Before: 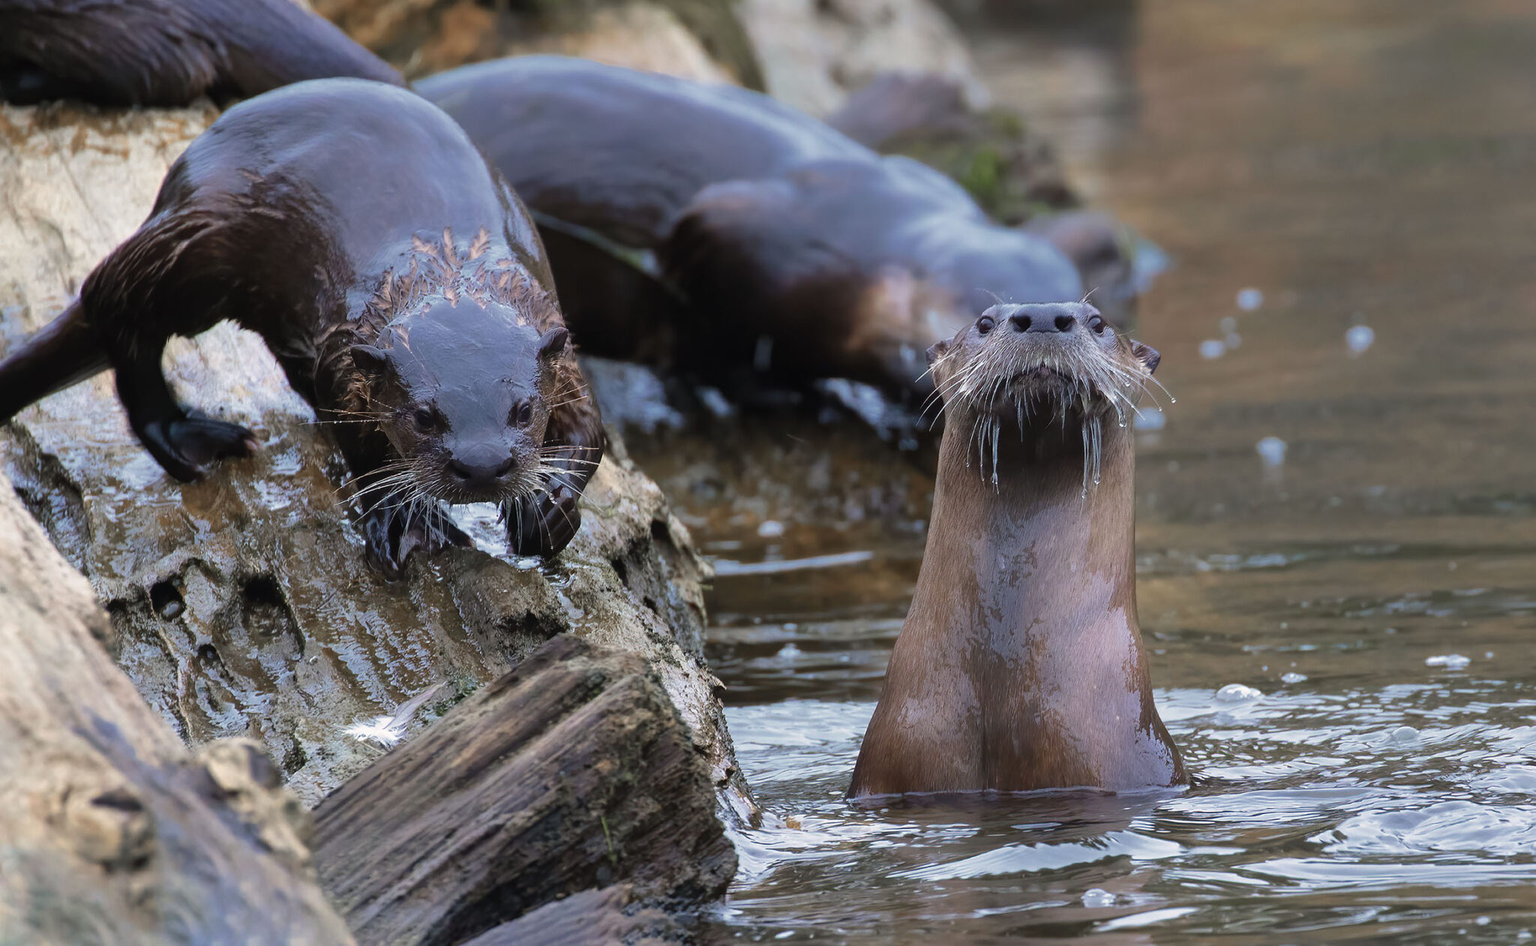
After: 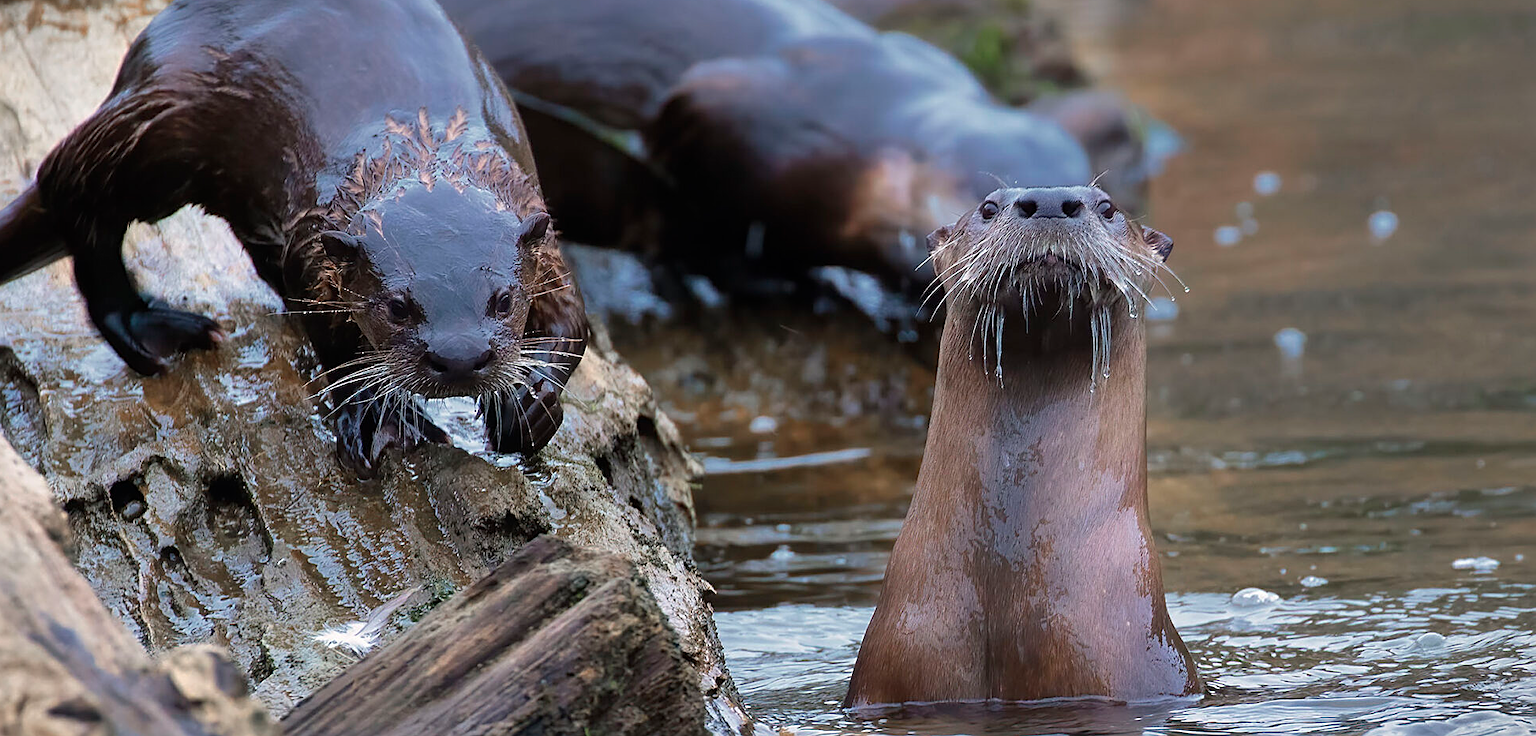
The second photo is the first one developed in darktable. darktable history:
vignetting: fall-off start 100%, brightness -0.282, width/height ratio 1.31
crop and rotate: left 2.991%, top 13.302%, right 1.981%, bottom 12.636%
shadows and highlights: shadows 5, soften with gaussian
sharpen: radius 1.967
